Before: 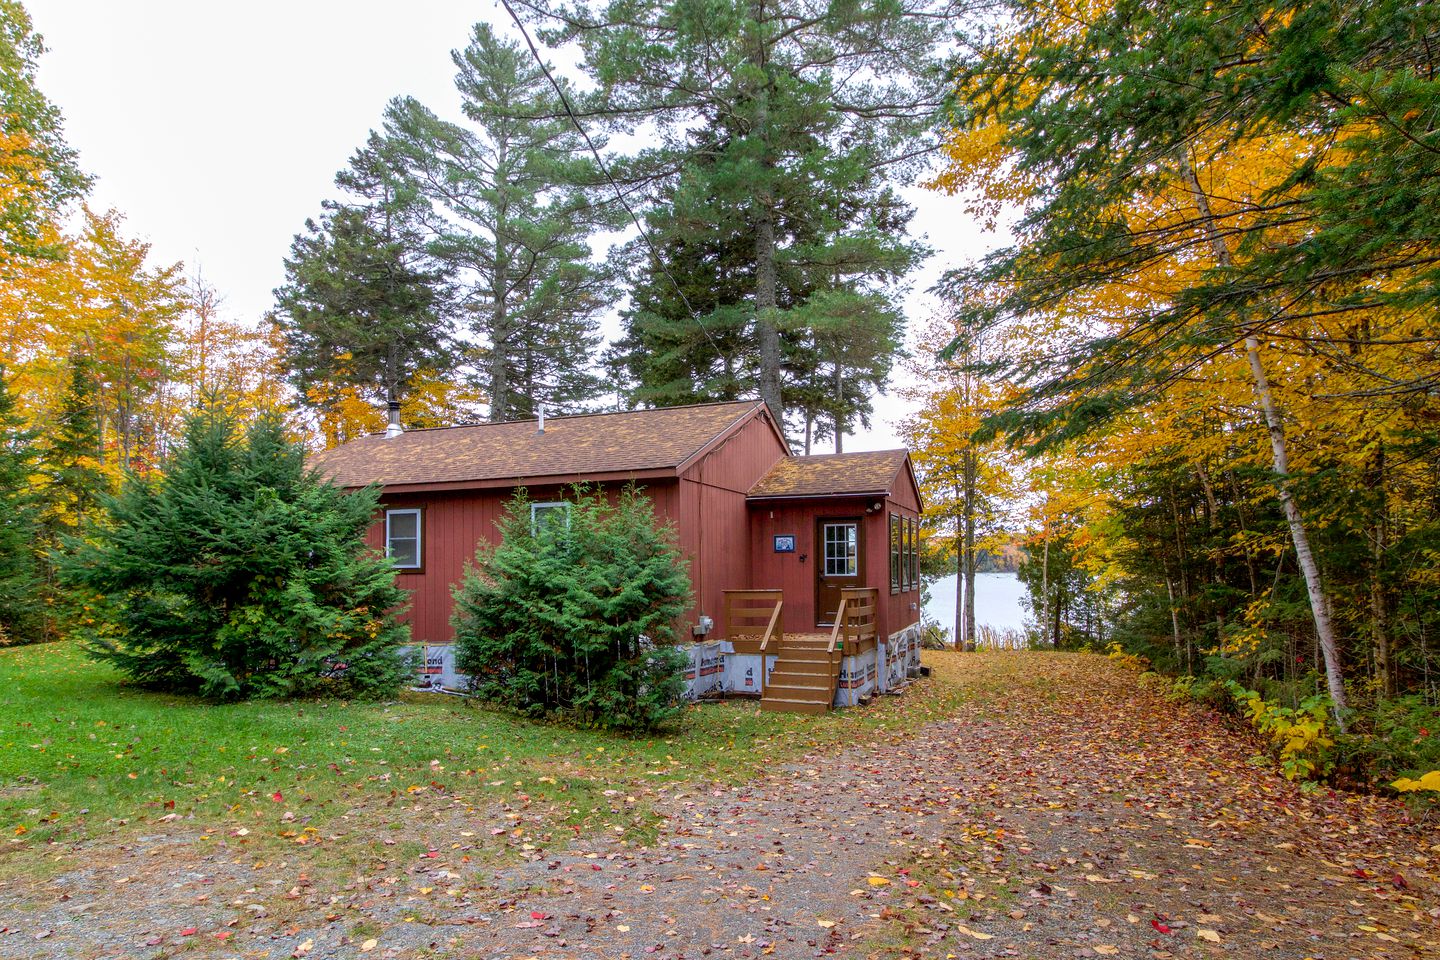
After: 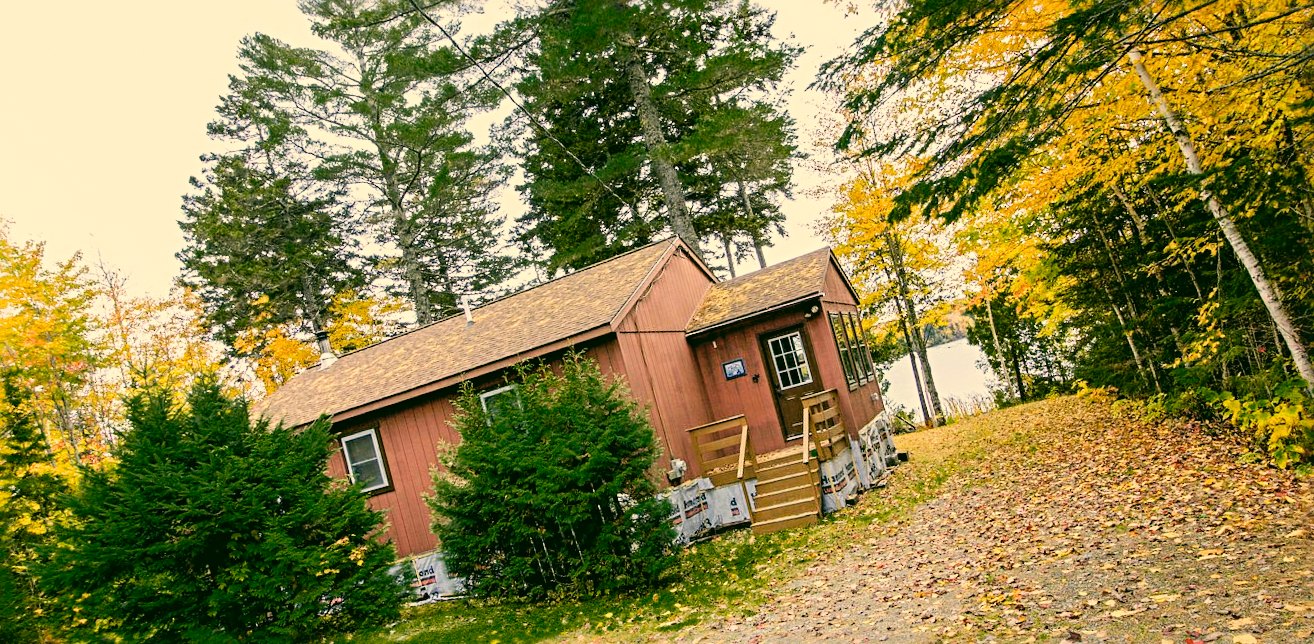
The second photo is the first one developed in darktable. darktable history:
sharpen: radius 4.883
filmic rgb: black relative exposure -7.65 EV, white relative exposure 4.56 EV, hardness 3.61
exposure: black level correction -0.005, exposure 1 EV, compensate highlight preservation false
color correction: highlights a* 5.3, highlights b* 24.26, shadows a* -15.58, shadows b* 4.02
rotate and perspective: rotation -14.8°, crop left 0.1, crop right 0.903, crop top 0.25, crop bottom 0.748
color zones: curves: ch0 [(0.25, 0.5) (0.347, 0.092) (0.75, 0.5)]; ch1 [(0.25, 0.5) (0.33, 0.51) (0.75, 0.5)]
grain: coarseness 0.81 ISO, strength 1.34%, mid-tones bias 0%
white balance: emerald 1
